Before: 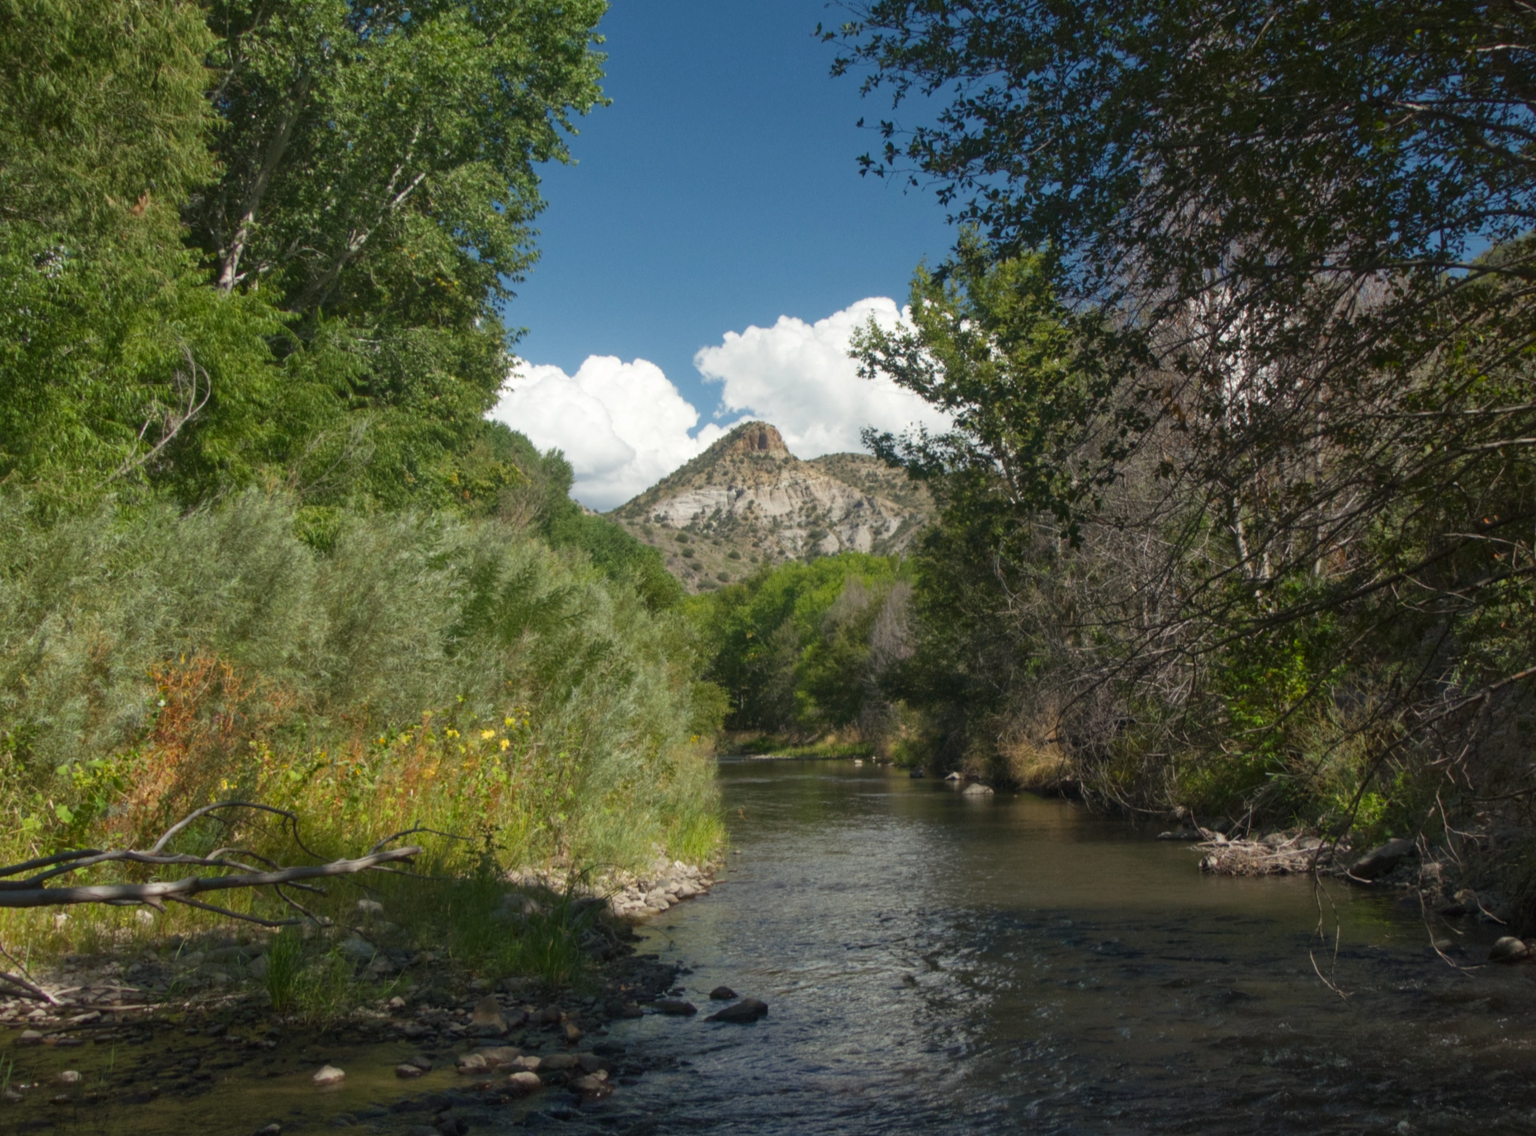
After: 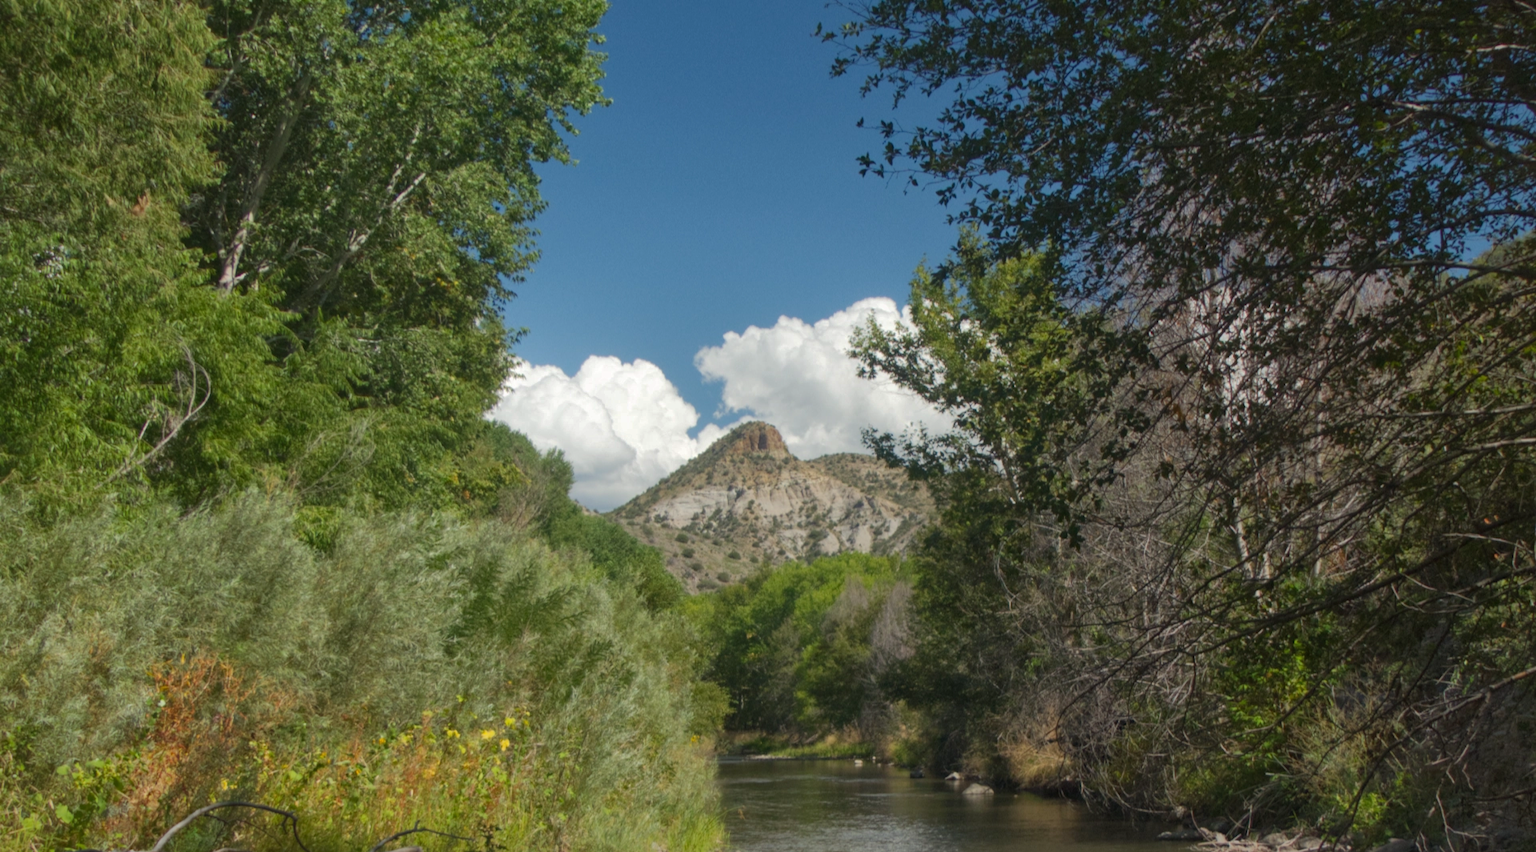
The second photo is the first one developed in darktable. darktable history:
shadows and highlights: shadows 25, highlights -70
crop: bottom 24.967%
